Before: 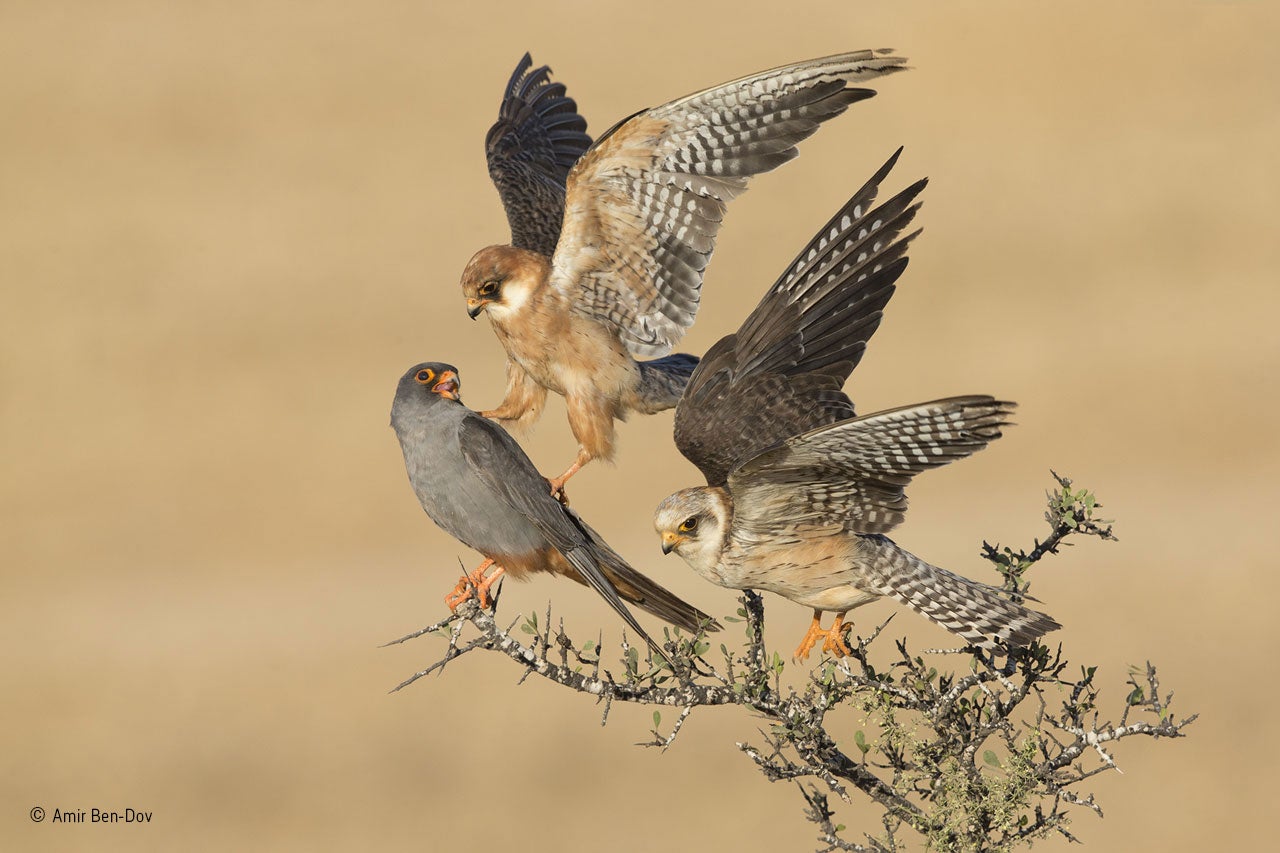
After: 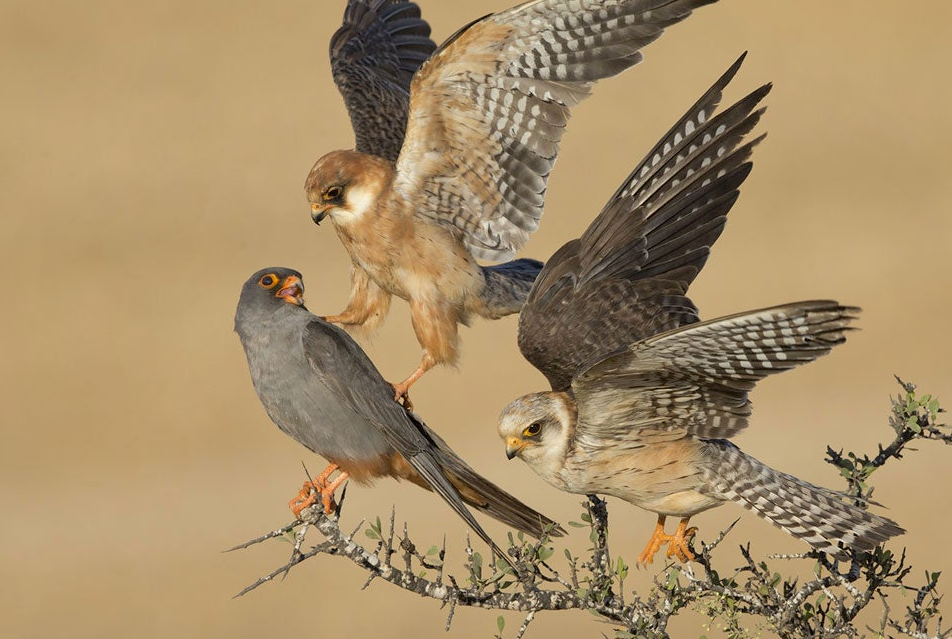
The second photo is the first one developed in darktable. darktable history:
shadows and highlights: shadows 30.05
crop and rotate: left 12.238%, top 11.347%, right 13.377%, bottom 13.717%
exposure: black level correction 0.004, exposure 0.017 EV, compensate highlight preservation false
